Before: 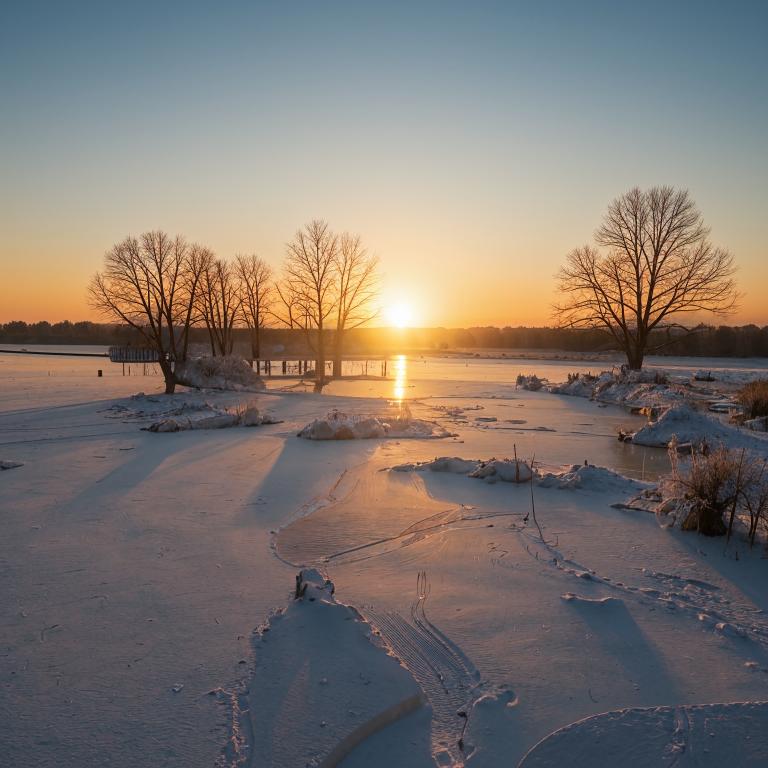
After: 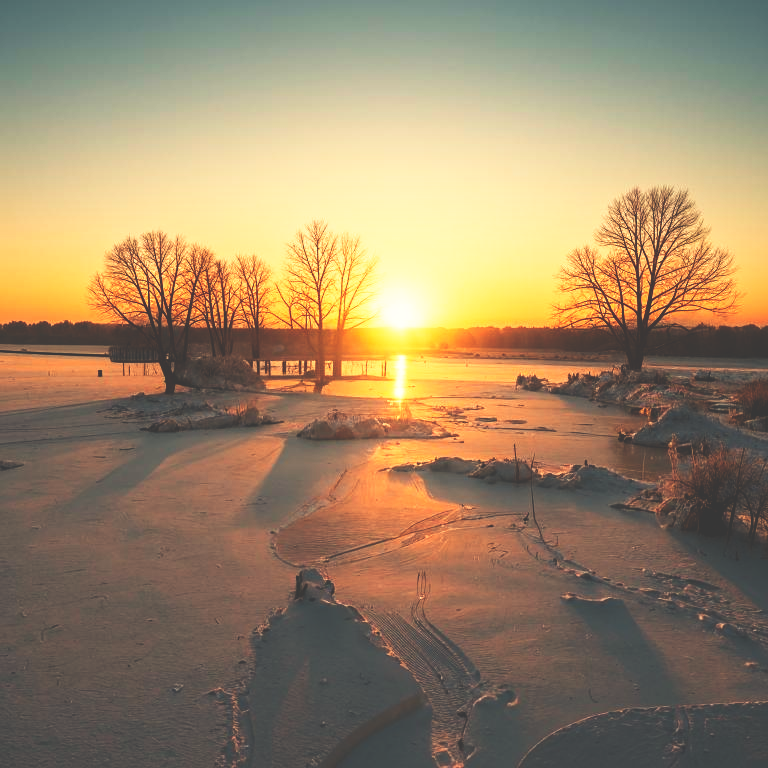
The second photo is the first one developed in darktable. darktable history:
white balance: red 1.123, blue 0.83
base curve: curves: ch0 [(0, 0.036) (0.007, 0.037) (0.604, 0.887) (1, 1)], preserve colors none
